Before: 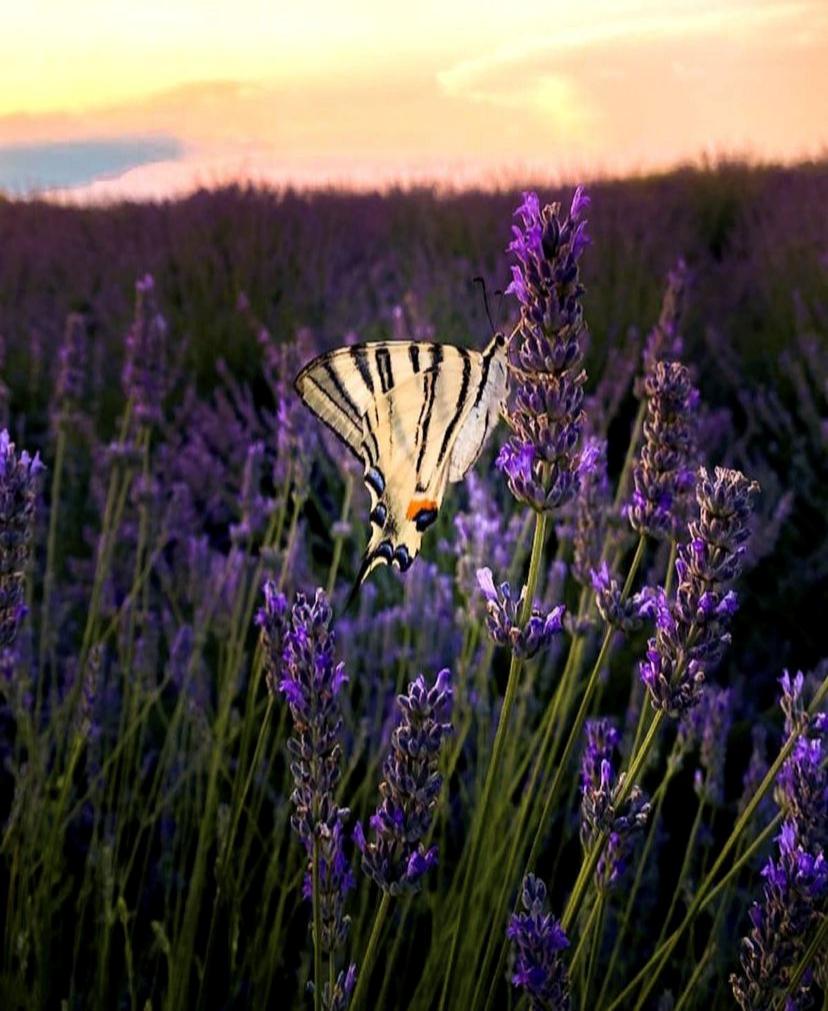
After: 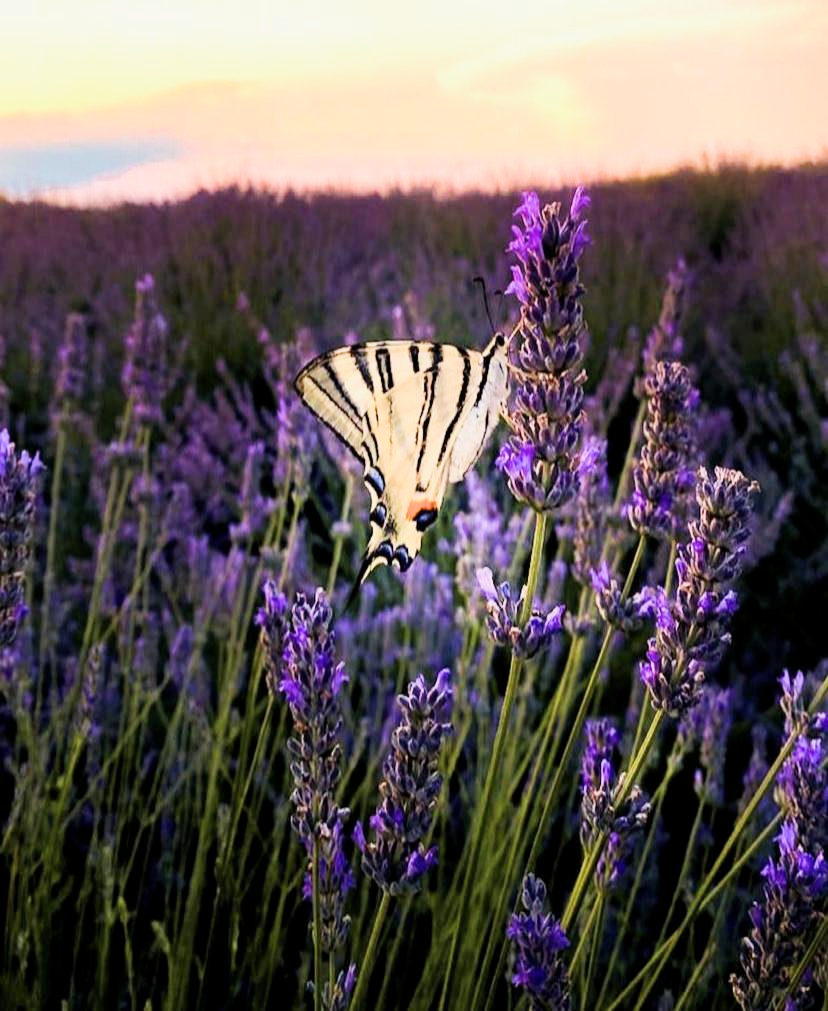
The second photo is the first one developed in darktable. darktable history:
exposure: black level correction 0, exposure 1.465 EV, compensate highlight preservation false
filmic rgb: black relative exposure -7.65 EV, white relative exposure 4.56 EV, threshold 5.95 EV, hardness 3.61, contrast 1.107, enable highlight reconstruction true
tone equalizer: -8 EV 0.234 EV, -7 EV 0.4 EV, -6 EV 0.39 EV, -5 EV 0.232 EV, -3 EV -0.244 EV, -2 EV -0.407 EV, -1 EV -0.393 EV, +0 EV -0.233 EV
